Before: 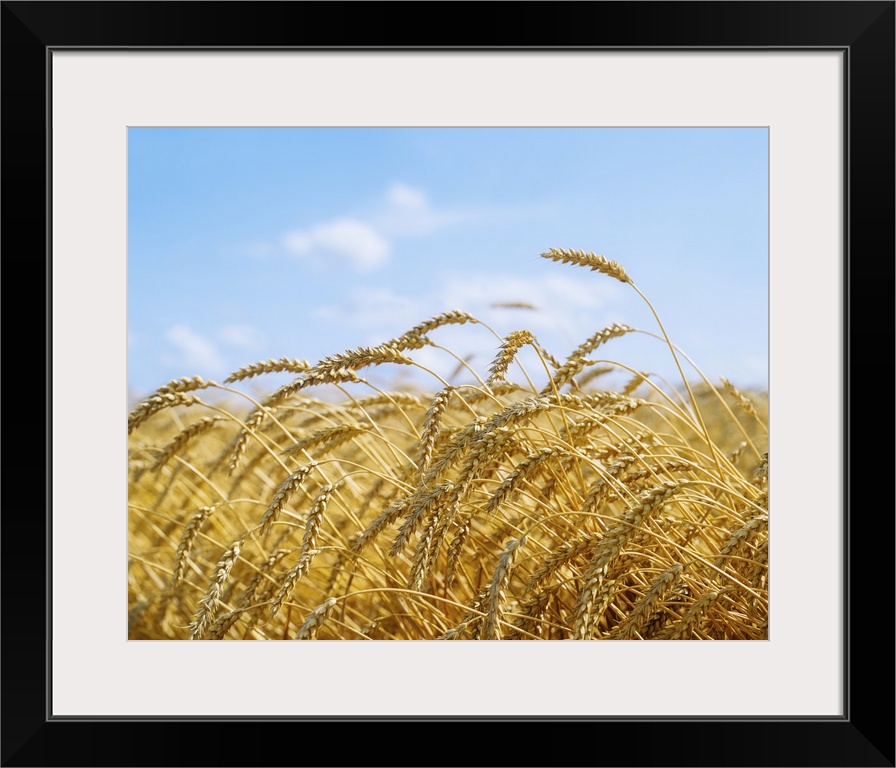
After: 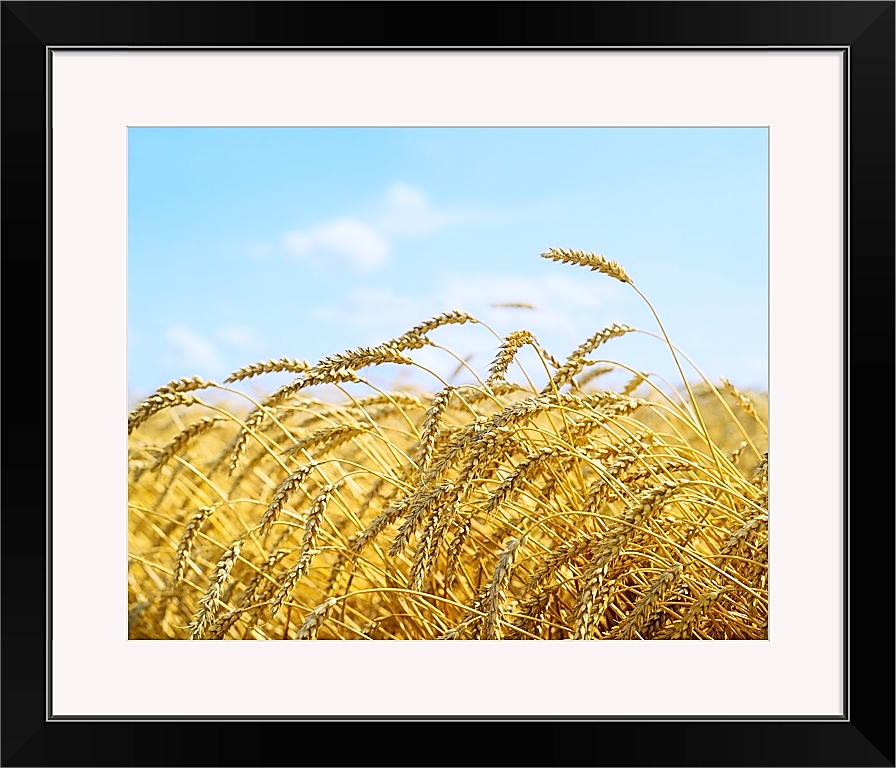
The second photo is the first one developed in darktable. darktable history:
sharpen: radius 1.396, amount 1.258, threshold 0.729
contrast brightness saturation: contrast 0.2, brightness 0.156, saturation 0.225
